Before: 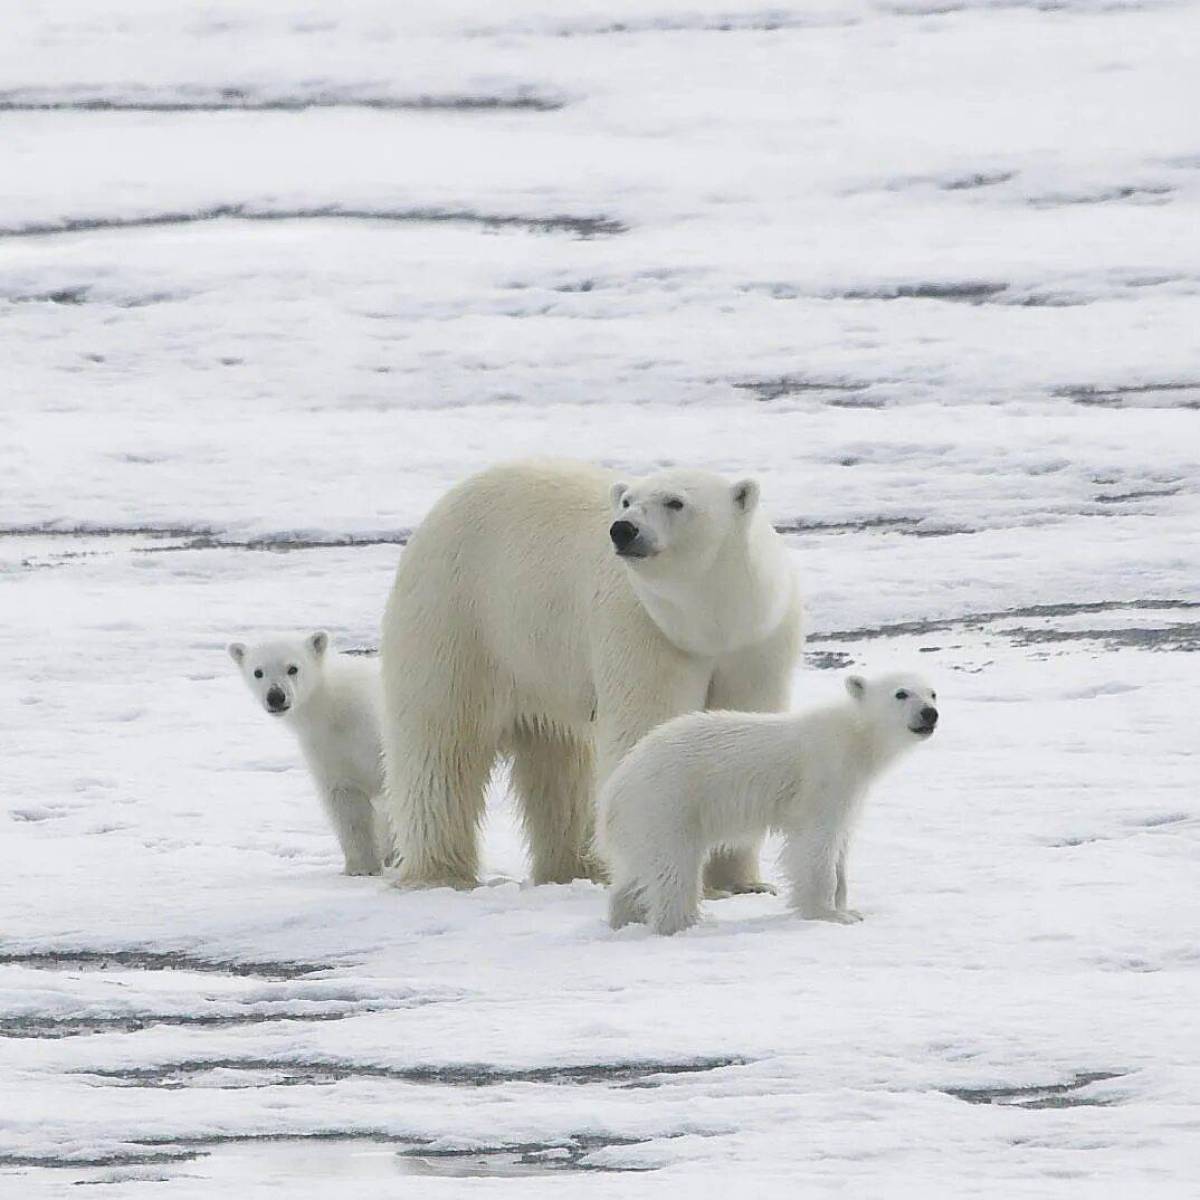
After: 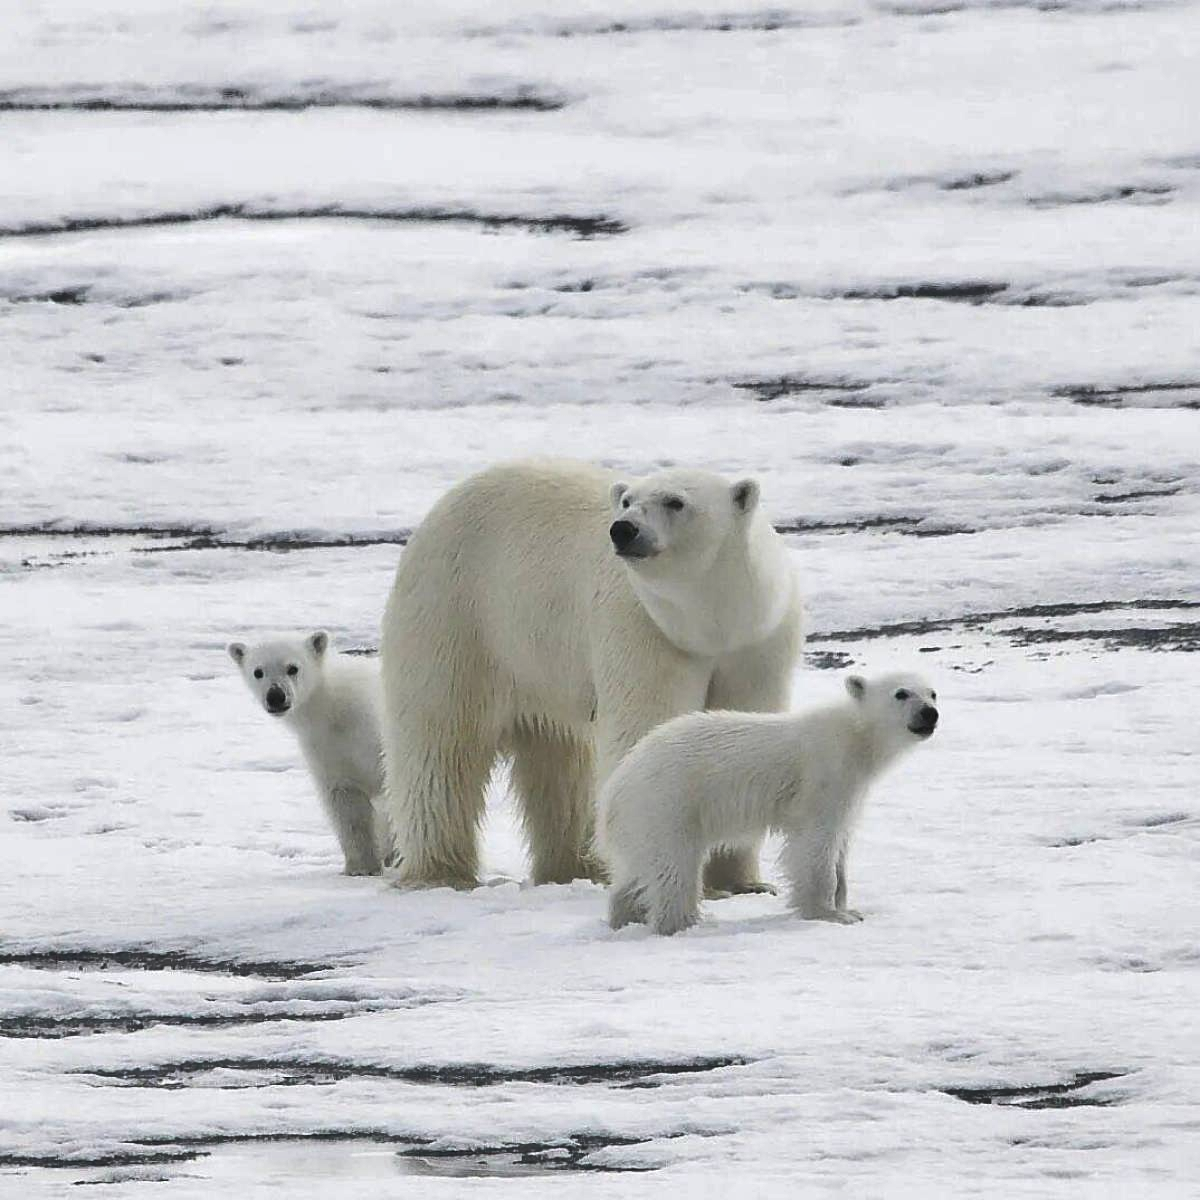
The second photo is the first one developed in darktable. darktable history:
levels: levels [0.031, 0.5, 0.969]
shadows and highlights: shadows 25.97, highlights -47.85, highlights color adjustment 0.51%, soften with gaussian
